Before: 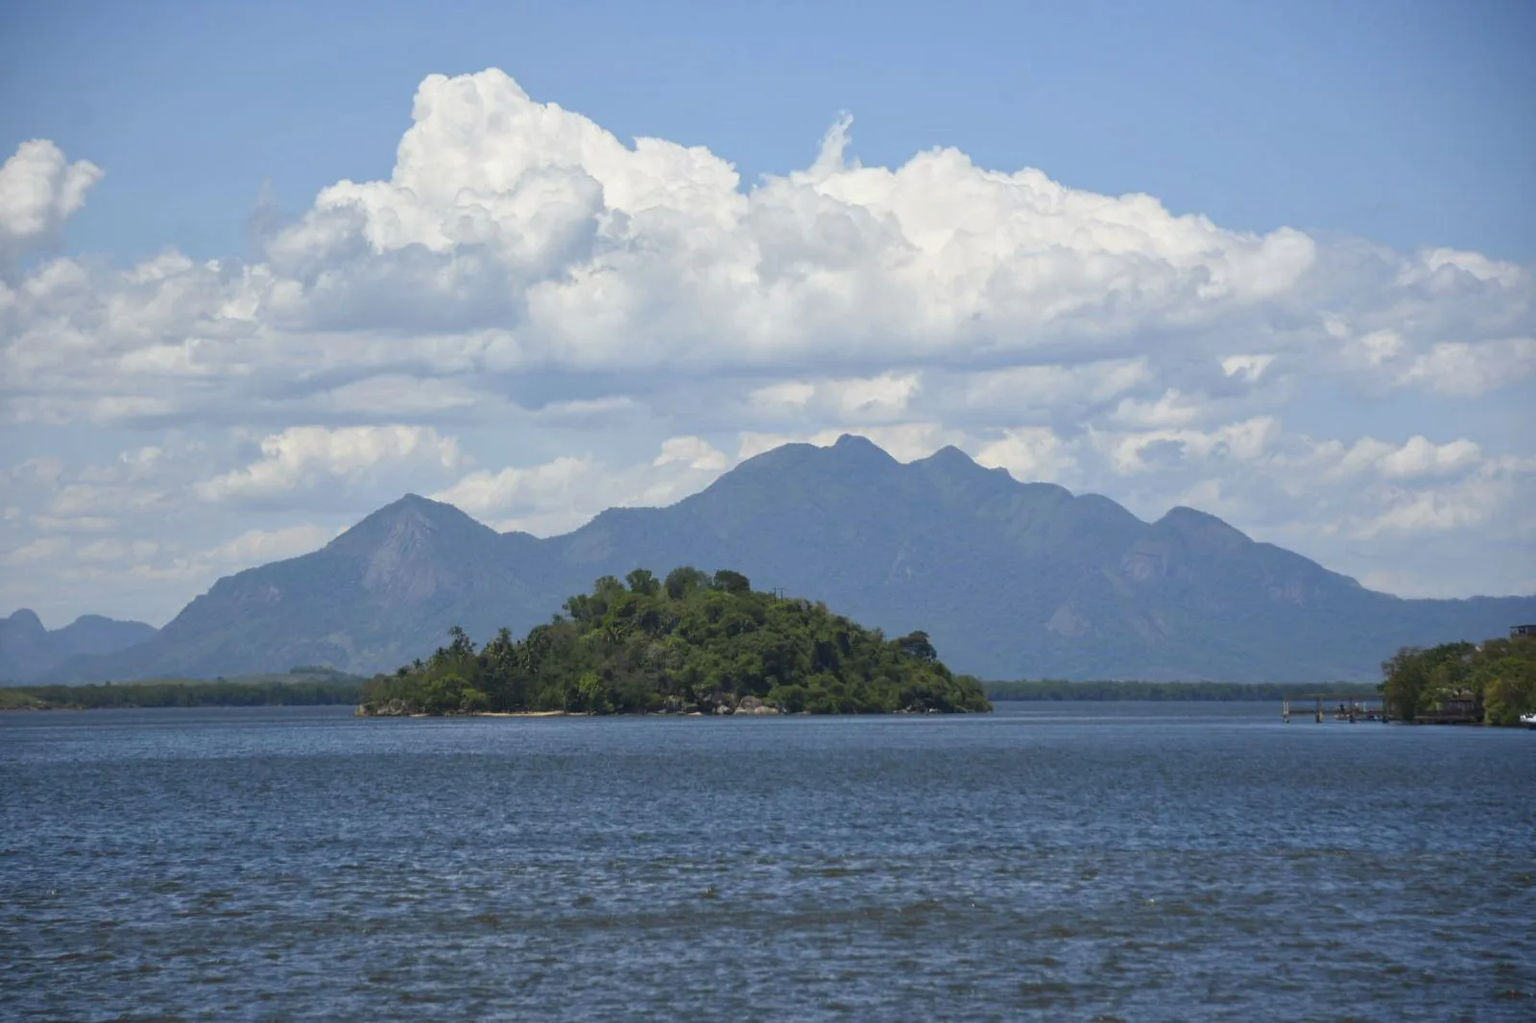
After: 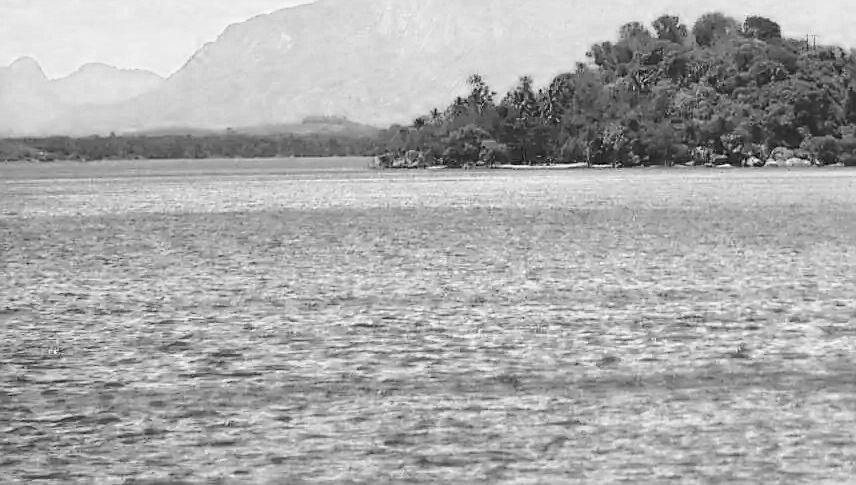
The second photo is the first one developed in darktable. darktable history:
crop and rotate: top 54.277%, right 46.449%, bottom 0.136%
color correction: highlights b* 2.99
contrast brightness saturation: brightness 0.132
color zones: curves: ch0 [(0, 0.613) (0.01, 0.613) (0.245, 0.448) (0.498, 0.529) (0.642, 0.665) (0.879, 0.777) (0.99, 0.613)]; ch1 [(0, 0) (0.143, 0) (0.286, 0) (0.429, 0) (0.571, 0) (0.714, 0) (0.857, 0)]
base curve: curves: ch0 [(0, 0) (0.028, 0.03) (0.121, 0.232) (0.46, 0.748) (0.859, 0.968) (1, 1)], preserve colors none
sharpen: radius 1.427, amount 1.243, threshold 0.666
color balance rgb: power › hue 209.49°, perceptual saturation grading › global saturation 0.904%, global vibrance 20%
